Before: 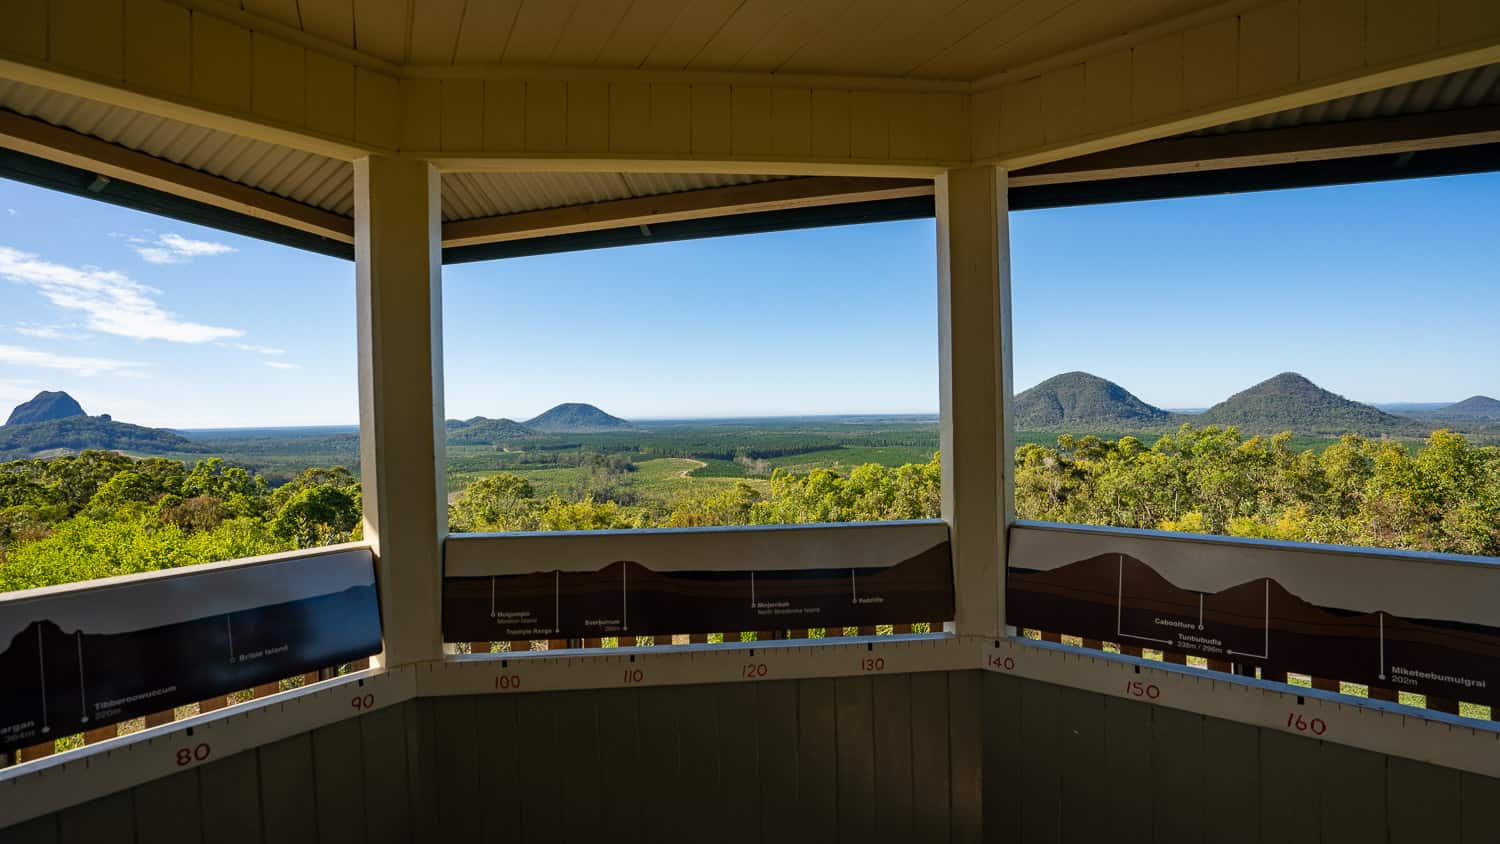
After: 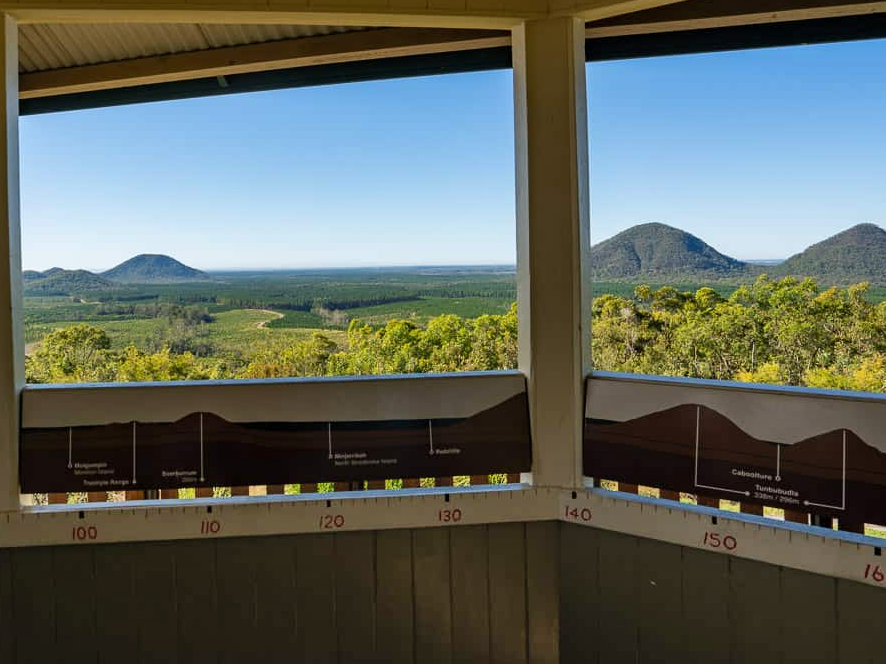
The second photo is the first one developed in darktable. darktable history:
crop and rotate: left 28.256%, top 17.734%, right 12.656%, bottom 3.573%
shadows and highlights: shadows 49, highlights -41, soften with gaussian
